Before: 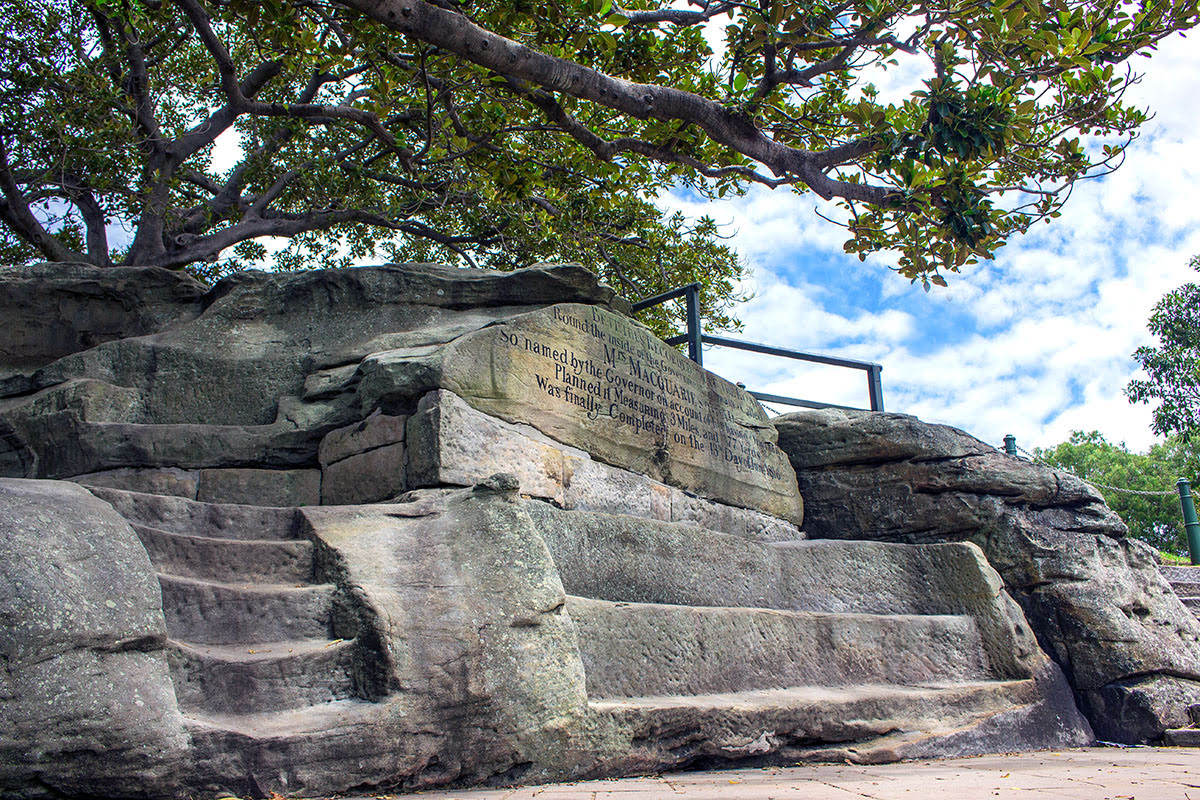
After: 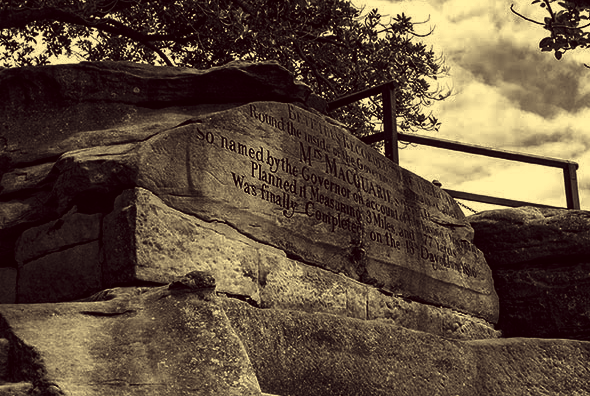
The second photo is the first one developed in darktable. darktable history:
color correction: highlights a* -0.446, highlights b* 39.81, shadows a* 9.33, shadows b* -0.261
crop: left 25.364%, top 25.289%, right 25.432%, bottom 25.211%
contrast brightness saturation: contrast -0.037, brightness -0.592, saturation -0.984
